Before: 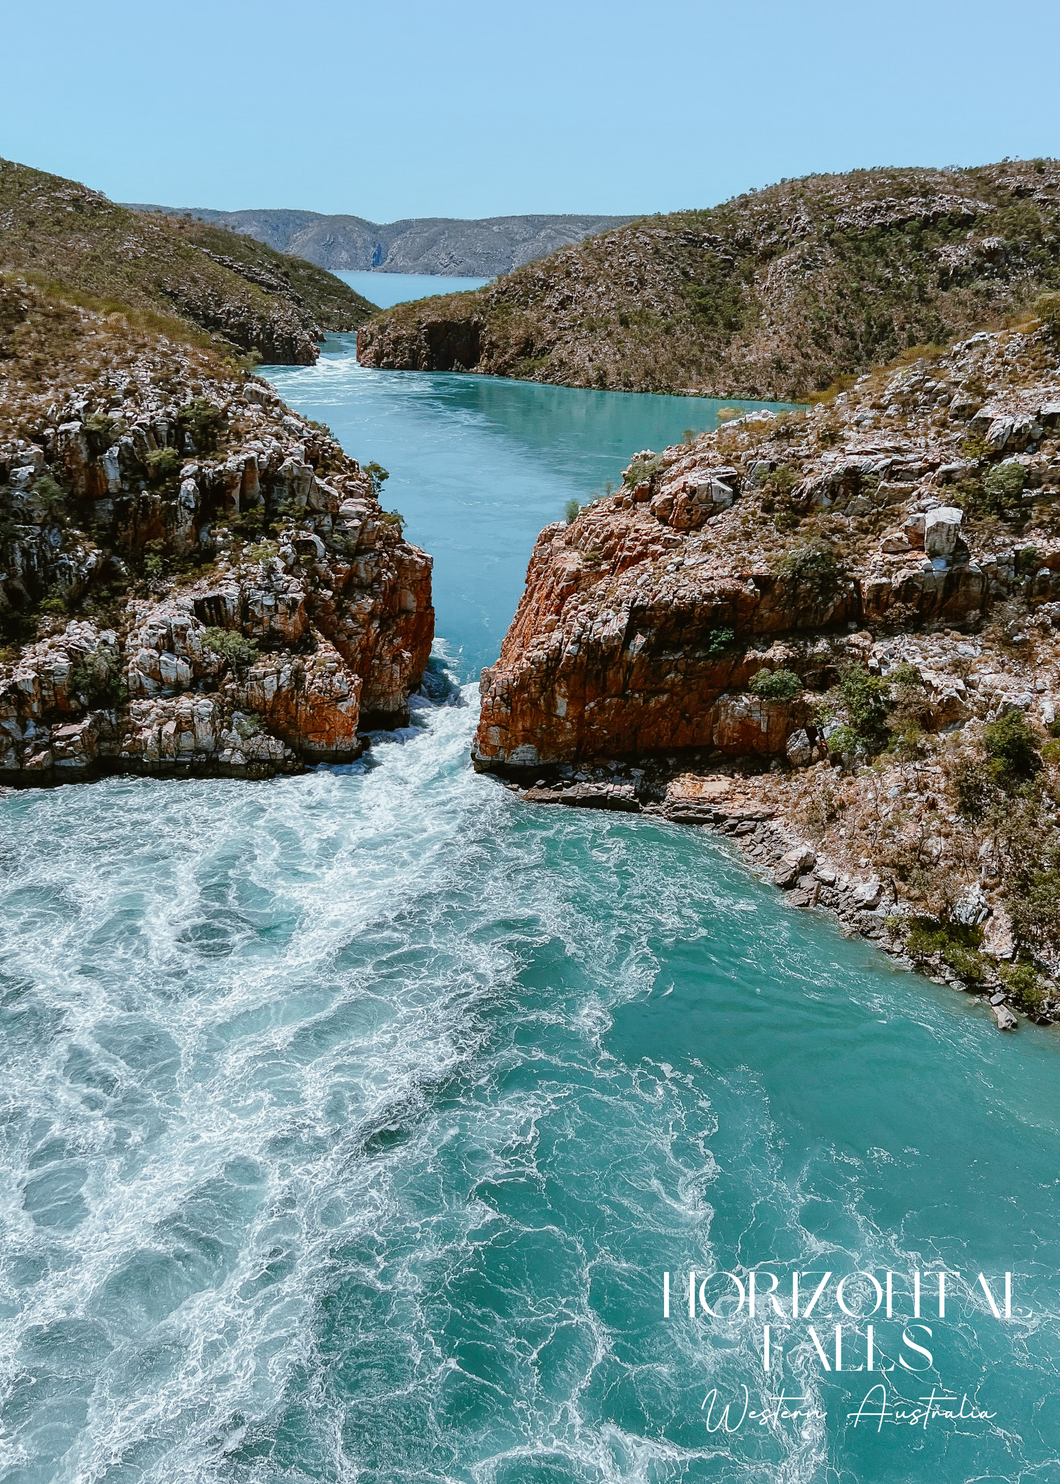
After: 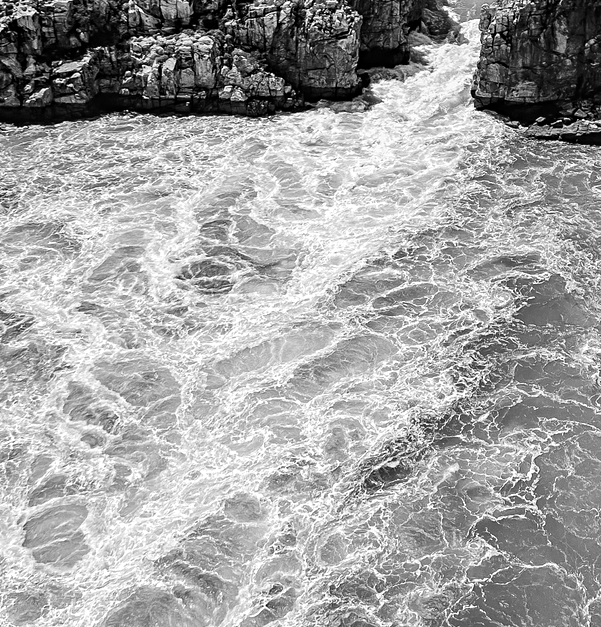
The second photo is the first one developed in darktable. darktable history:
contrast equalizer: y [[0.5, 0.501, 0.525, 0.597, 0.58, 0.514], [0.5 ×6], [0.5 ×6], [0 ×6], [0 ×6]]
crop: top 44.707%, right 43.244%, bottom 13.034%
tone equalizer: mask exposure compensation -0.49 EV
color zones: curves: ch0 [(0, 0.613) (0.01, 0.613) (0.245, 0.448) (0.498, 0.529) (0.642, 0.665) (0.879, 0.777) (0.99, 0.613)]; ch1 [(0, 0) (0.143, 0) (0.286, 0) (0.429, 0) (0.571, 0) (0.714, 0) (0.857, 0)]
